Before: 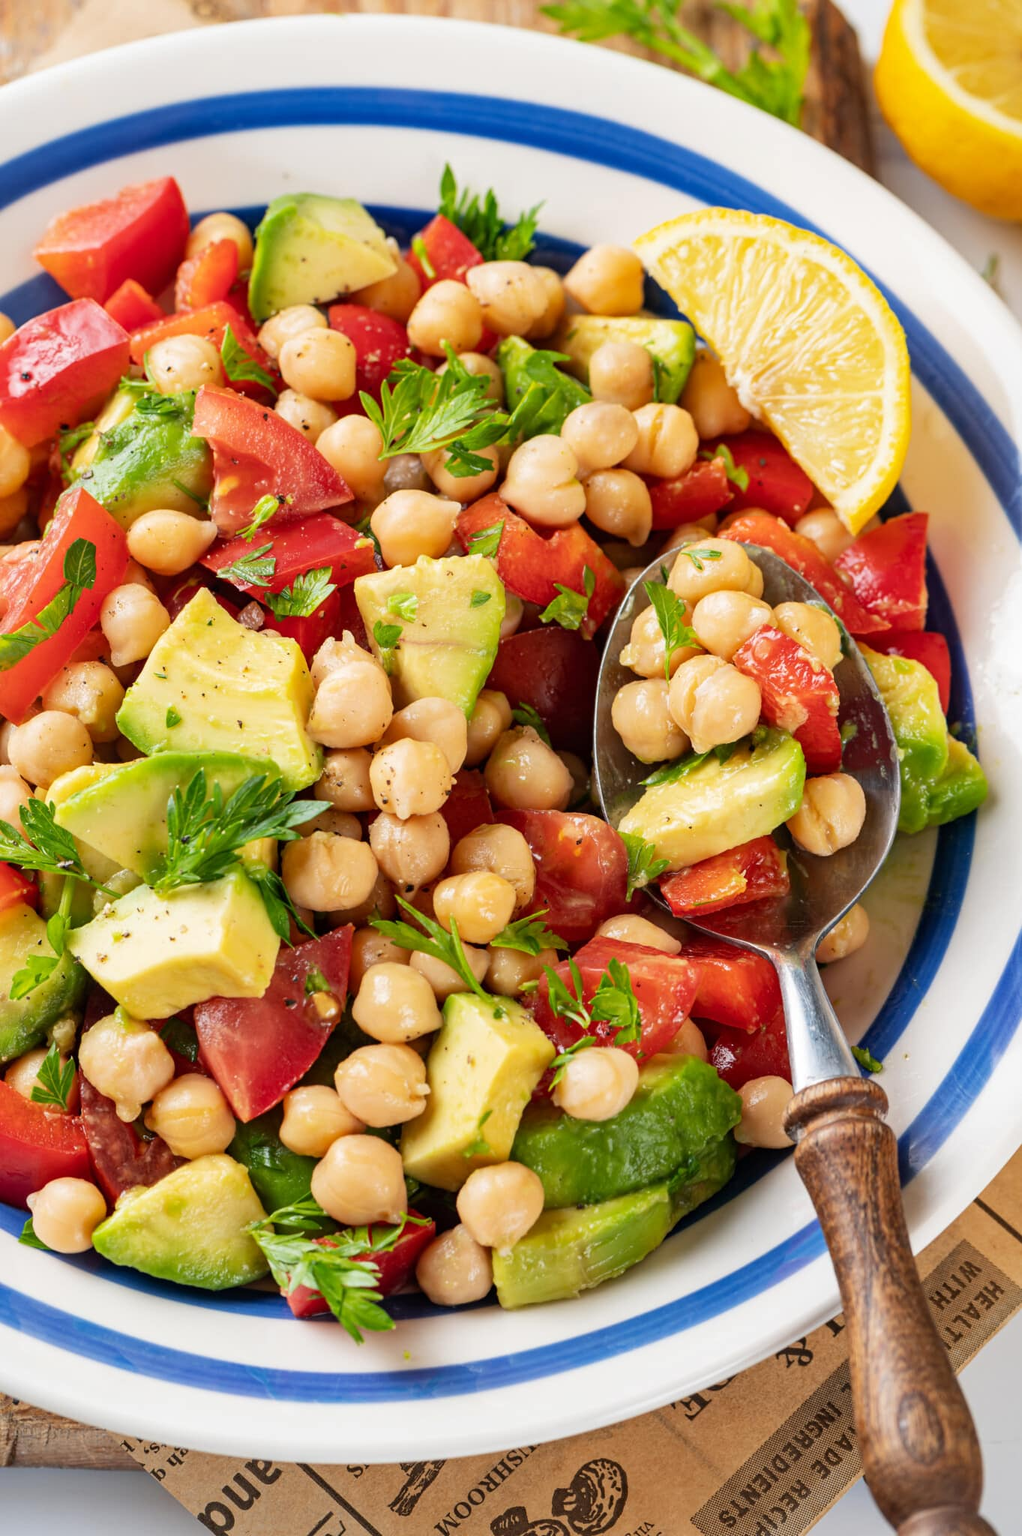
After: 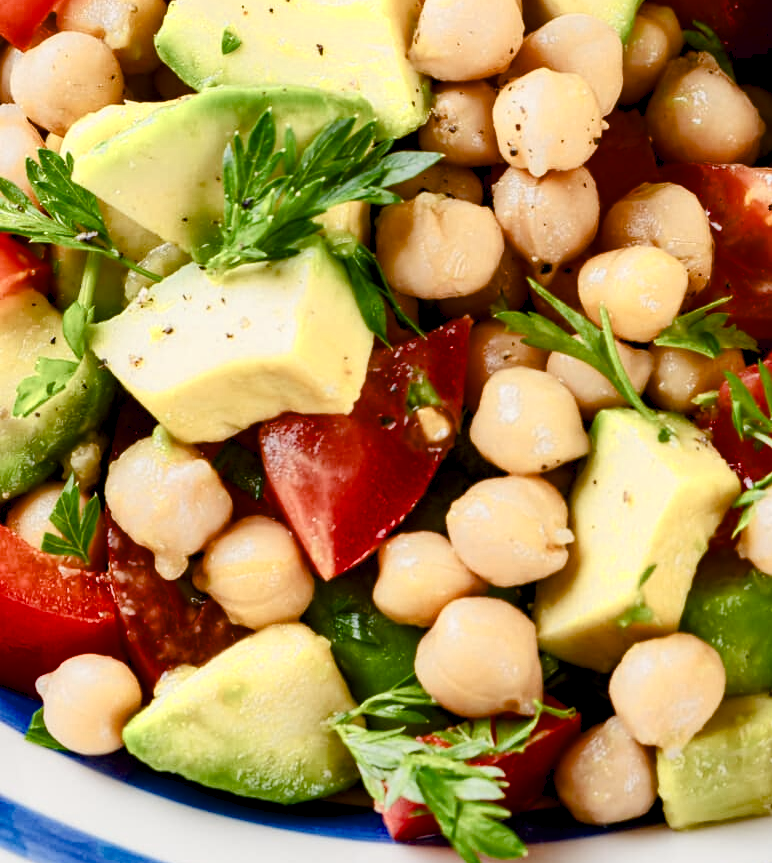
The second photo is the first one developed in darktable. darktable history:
color balance rgb: global offset › luminance -0.513%, perceptual saturation grading › global saturation 20%, perceptual saturation grading › highlights -50.575%, perceptual saturation grading › shadows 30.955%, global vibrance 10.638%, saturation formula JzAzBz (2021)
crop: top 44.757%, right 43.31%, bottom 13.092%
